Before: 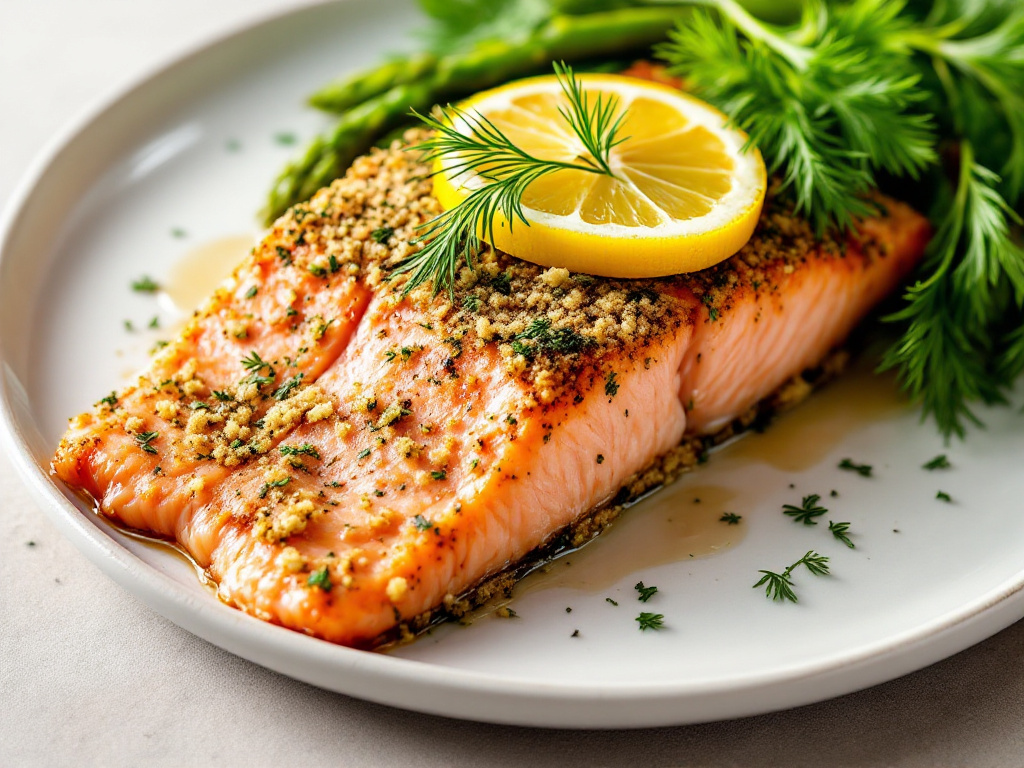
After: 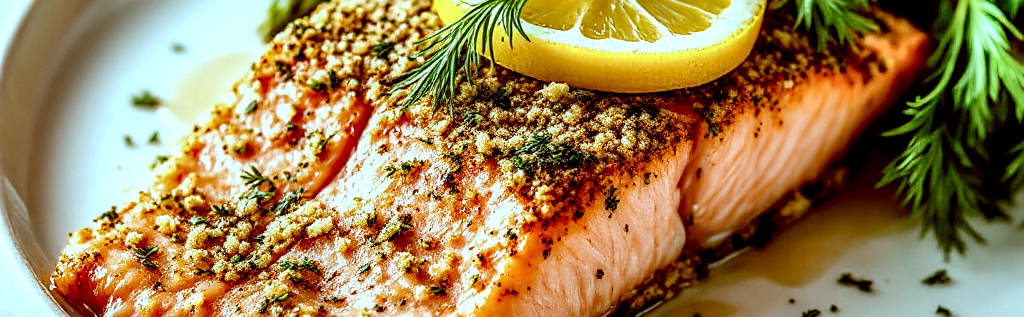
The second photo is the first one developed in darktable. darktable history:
exposure: black level correction 0.005, exposure 0.017 EV, compensate exposure bias true, compensate highlight preservation false
crop and rotate: top 24.138%, bottom 34.563%
shadows and highlights: shadows 75.31, highlights -24.53, soften with gaussian
color correction: highlights a* -14.43, highlights b* -16.75, shadows a* 10.1, shadows b* 28.85
sharpen: on, module defaults
local contrast: highlights 16%, detail 185%
